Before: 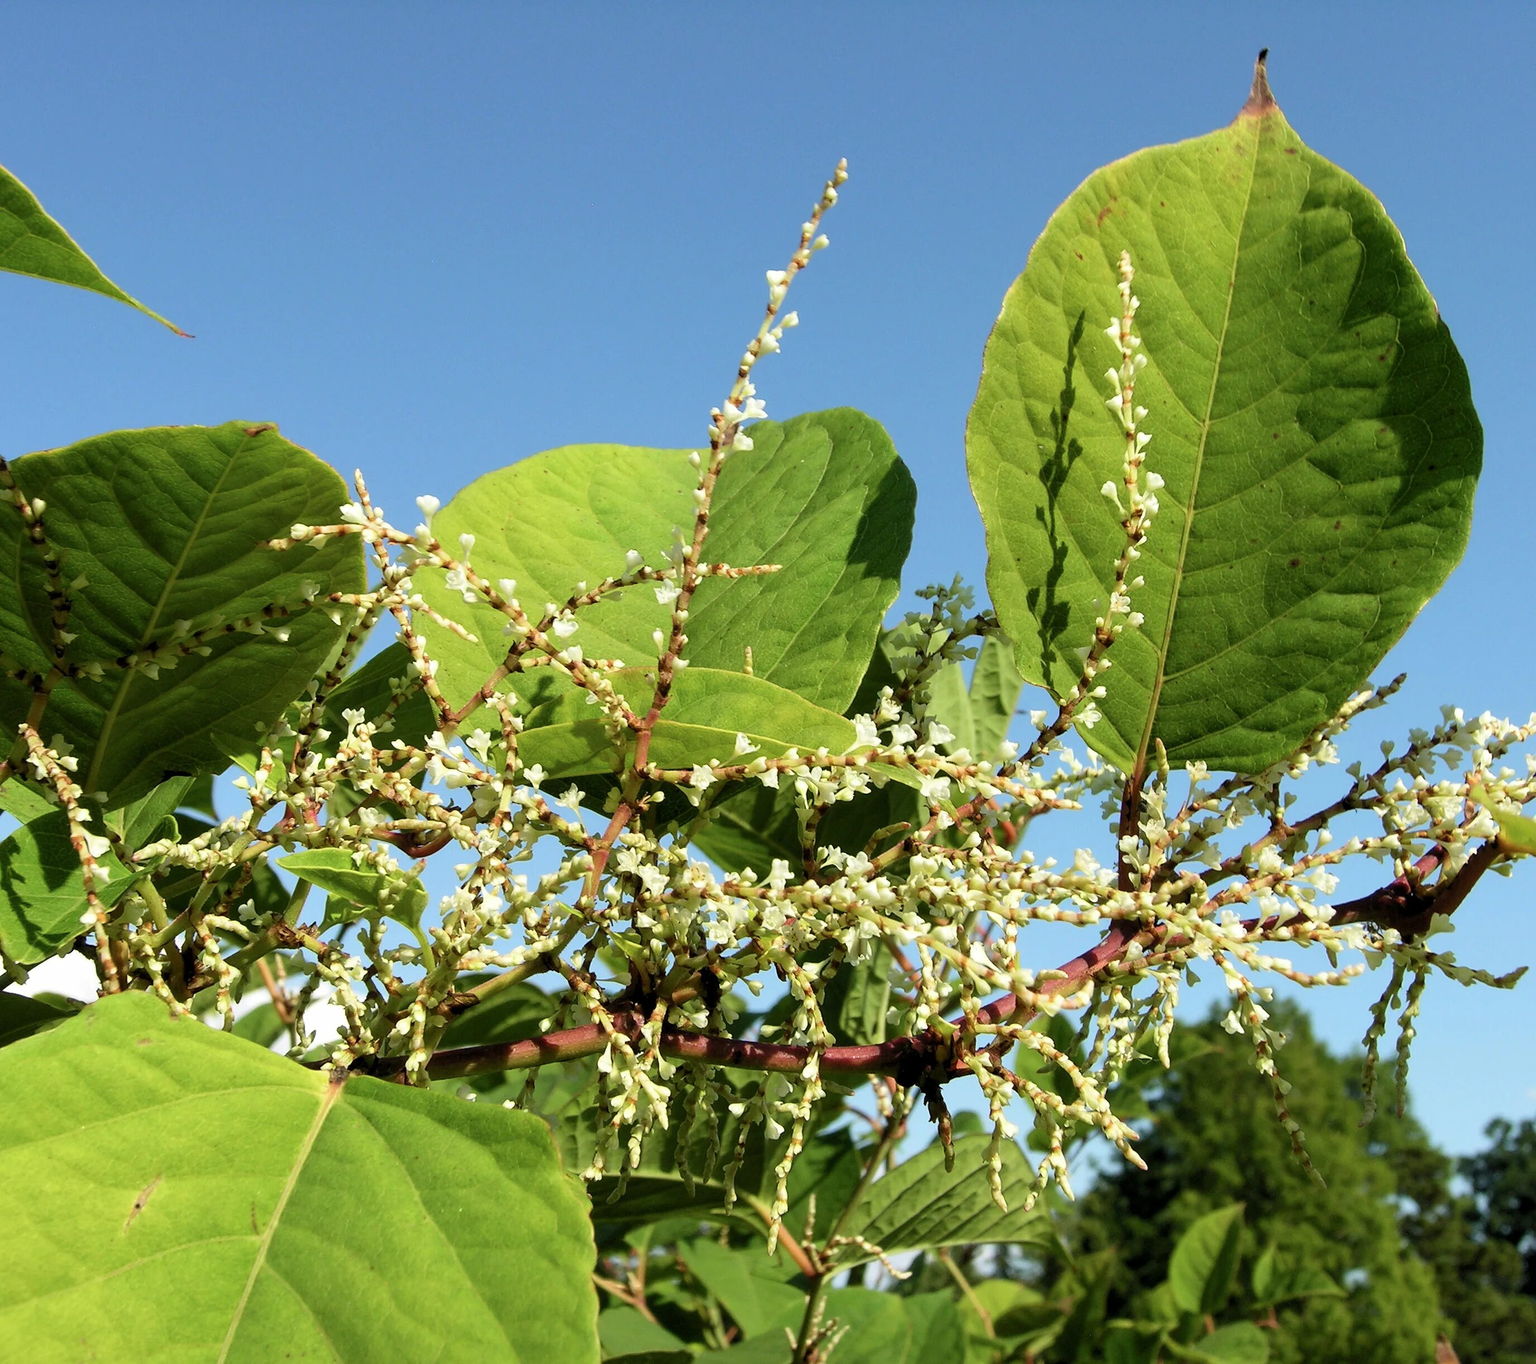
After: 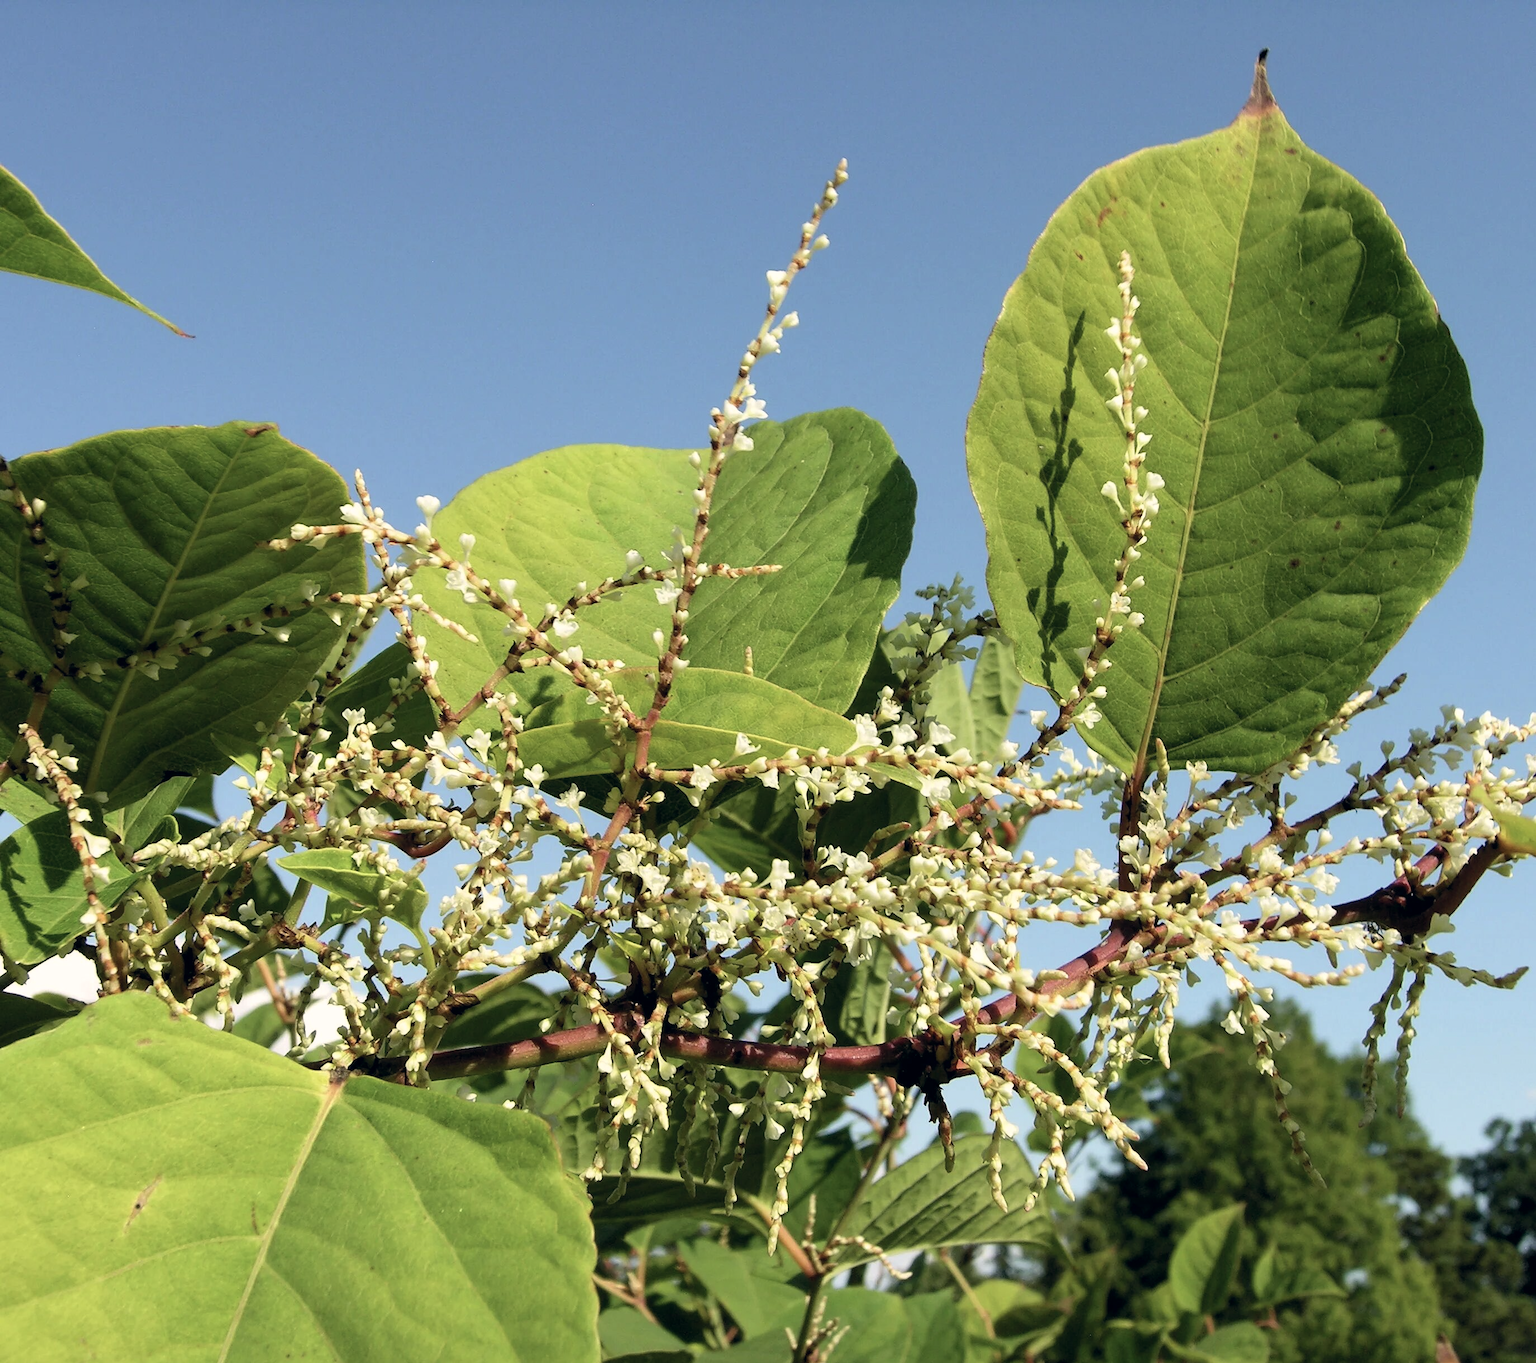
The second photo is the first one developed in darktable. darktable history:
color correction: highlights a* 2.9, highlights b* 5, shadows a* -1.63, shadows b* -4.89, saturation 0.81
